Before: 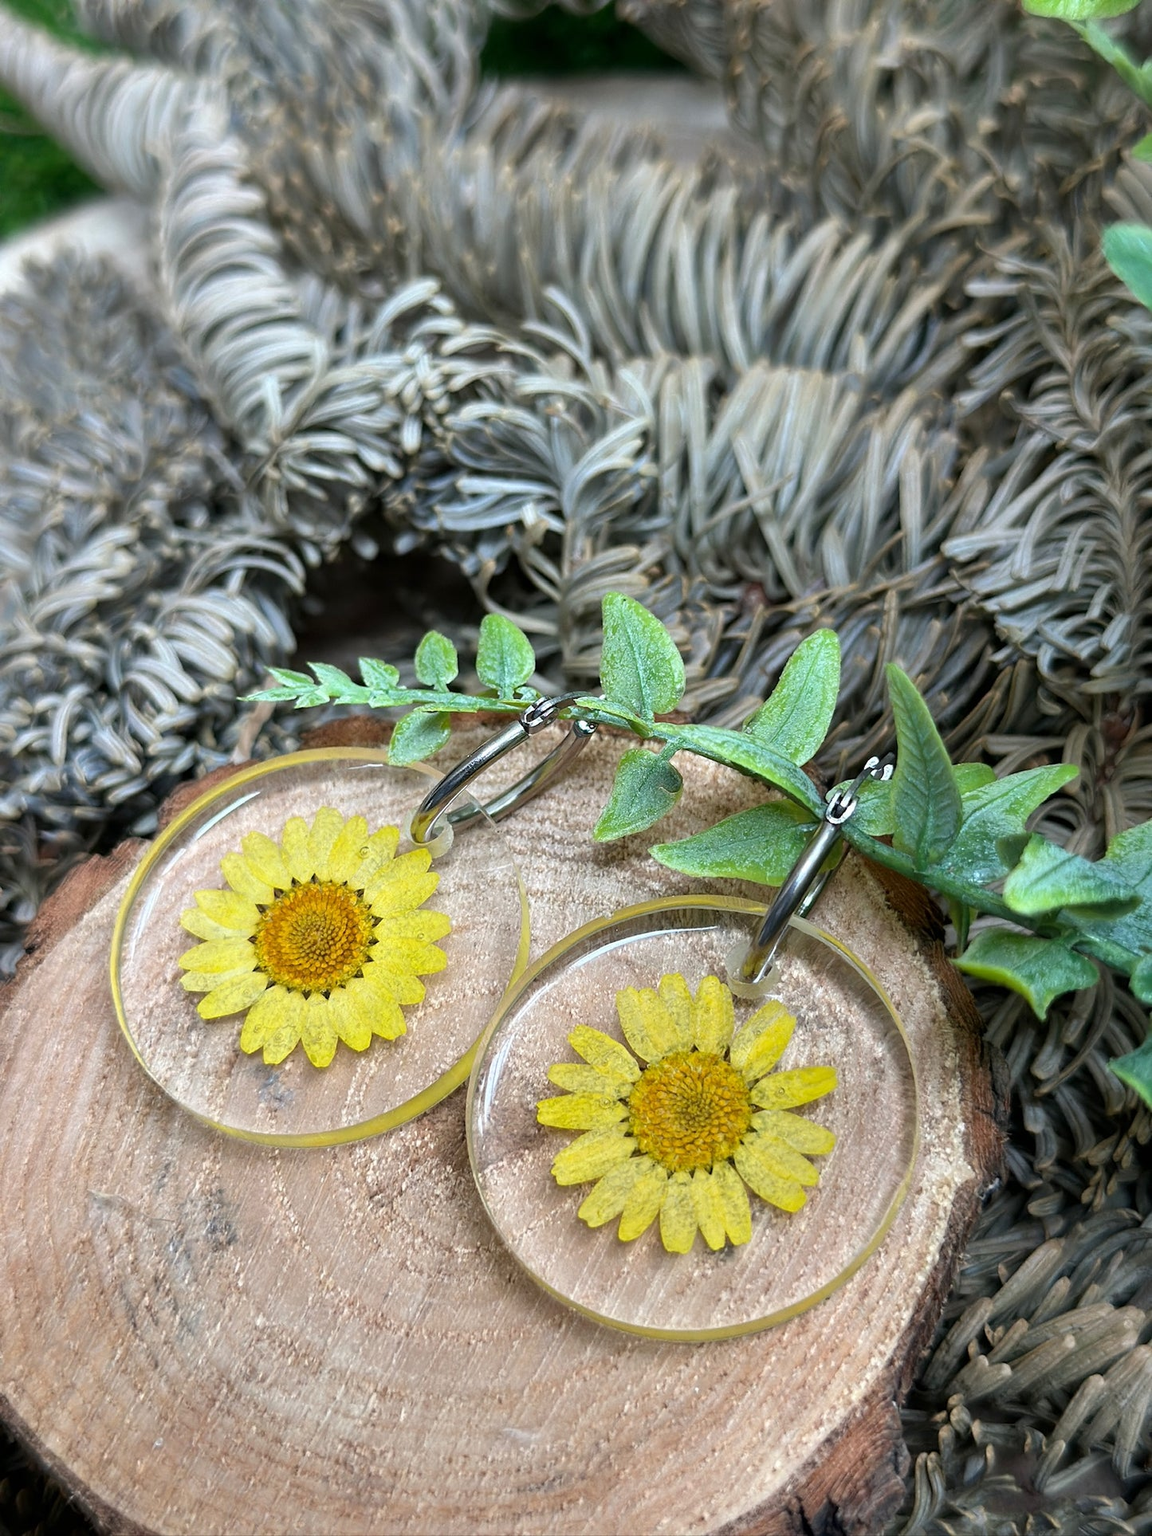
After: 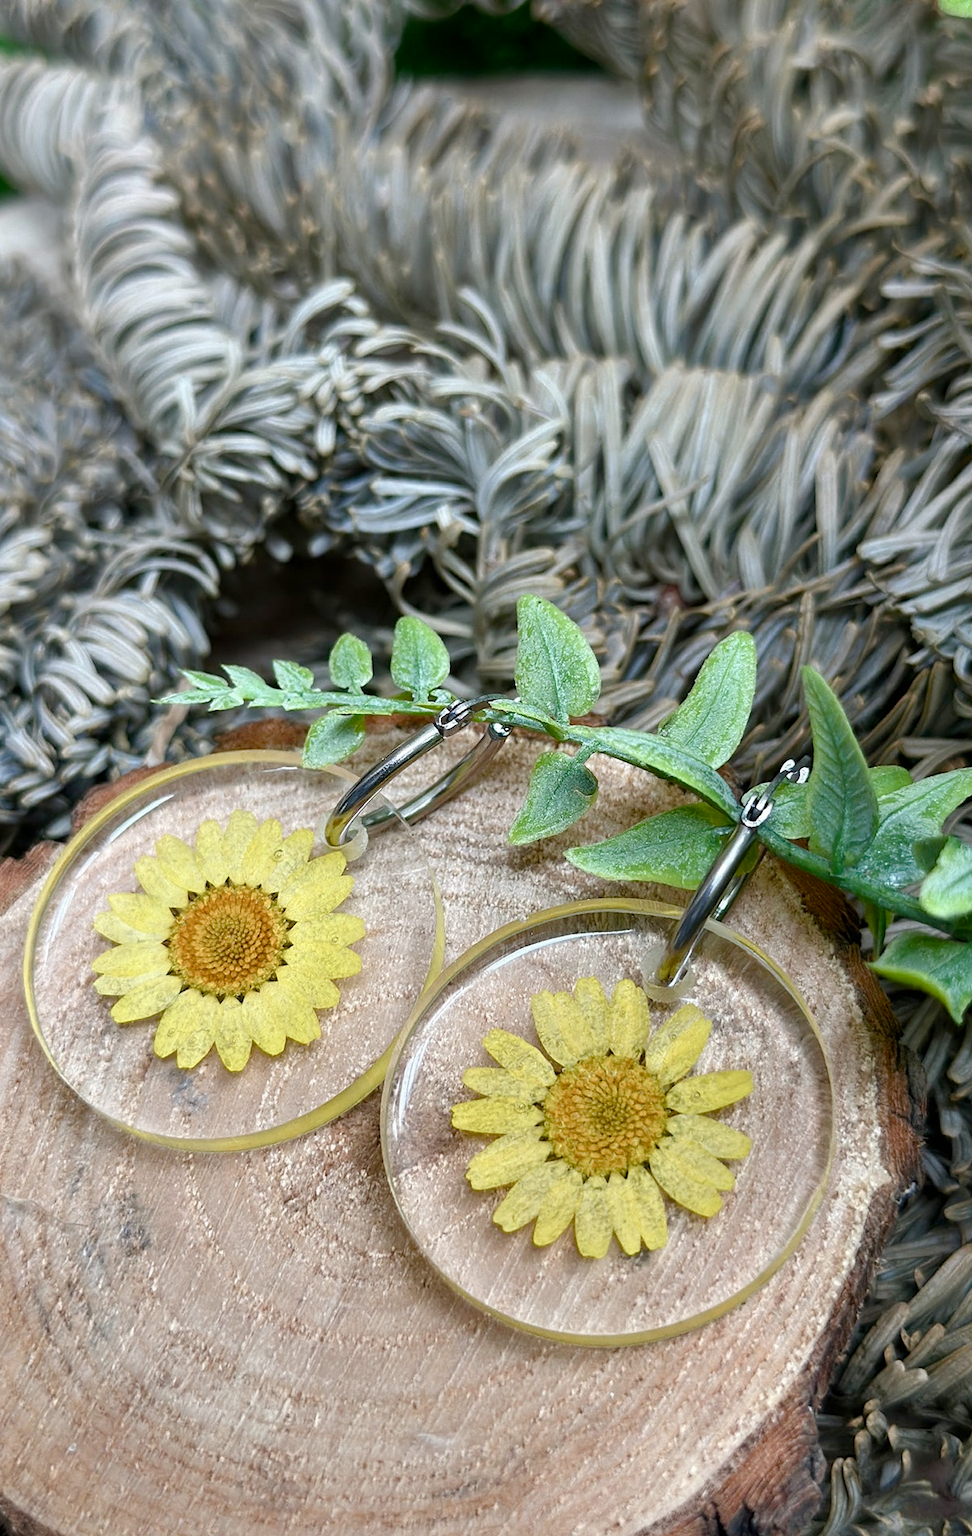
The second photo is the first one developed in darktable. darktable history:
crop: left 7.598%, right 7.873%
color balance rgb: perceptual saturation grading › global saturation 20%, perceptual saturation grading › highlights -50%, perceptual saturation grading › shadows 30%
